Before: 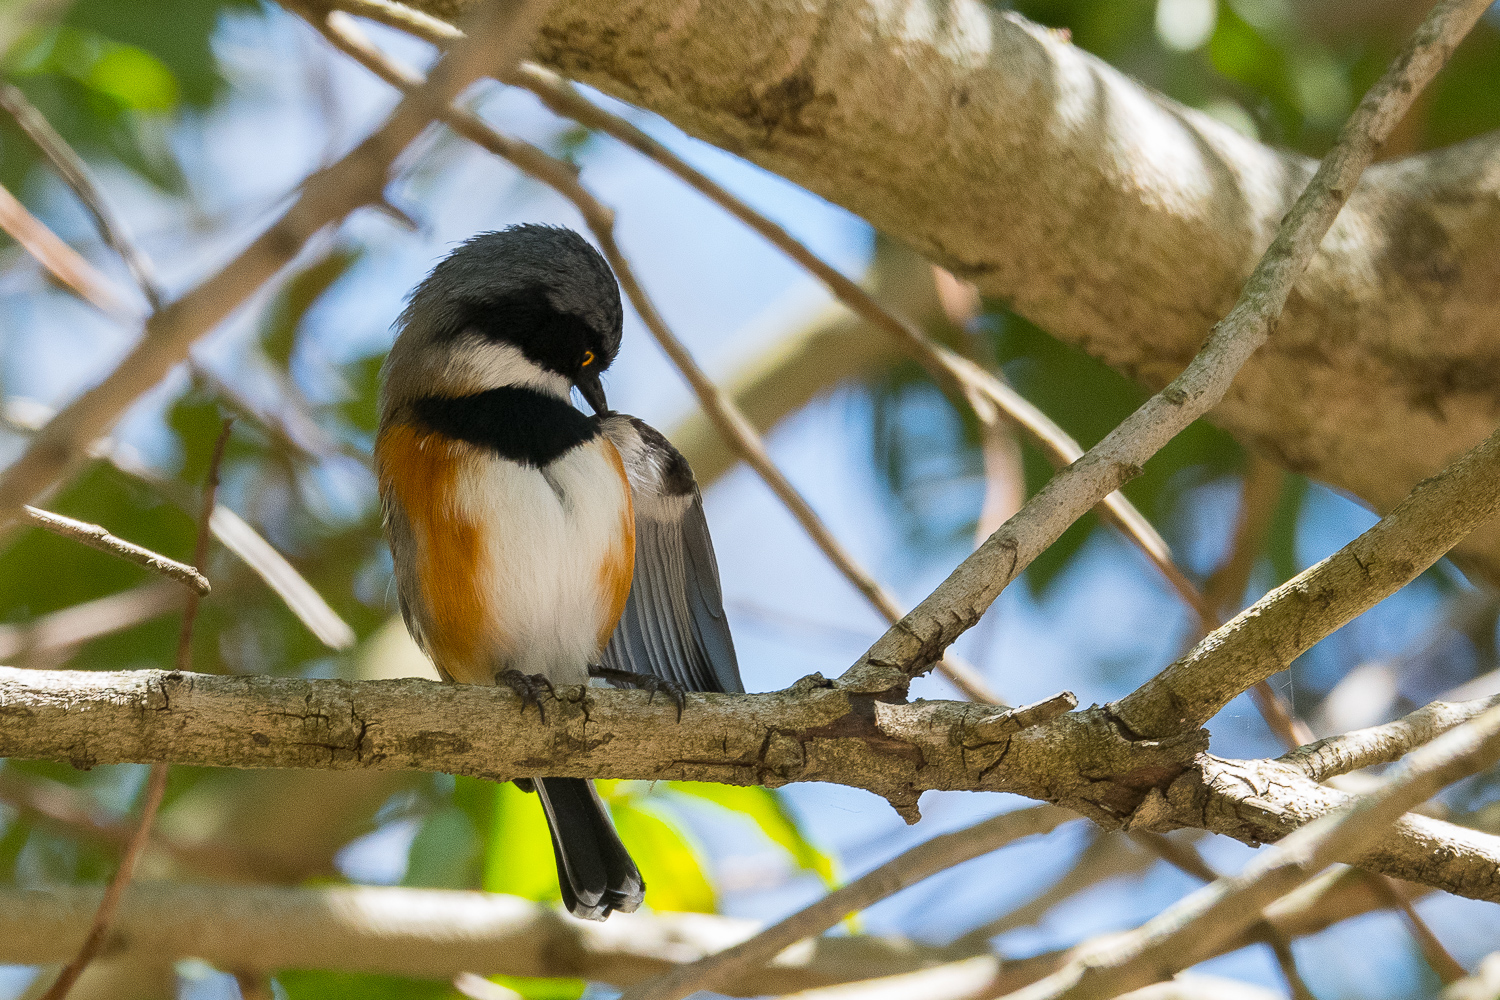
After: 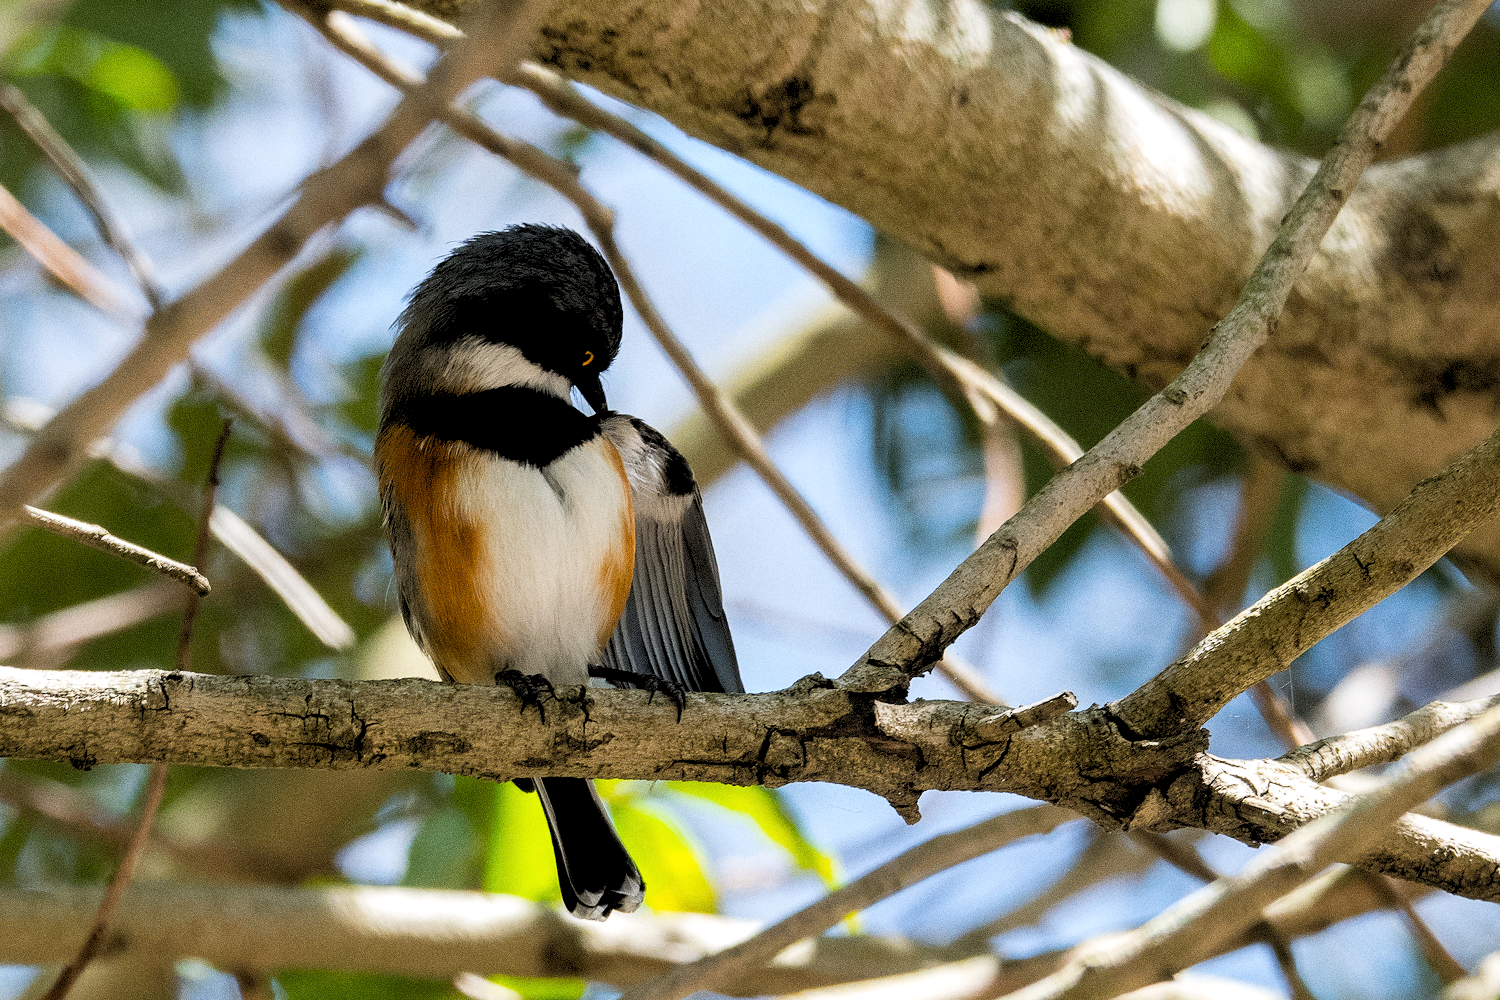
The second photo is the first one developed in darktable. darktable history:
rgb levels: levels [[0.034, 0.472, 0.904], [0, 0.5, 1], [0, 0.5, 1]]
grain: coarseness 0.09 ISO
